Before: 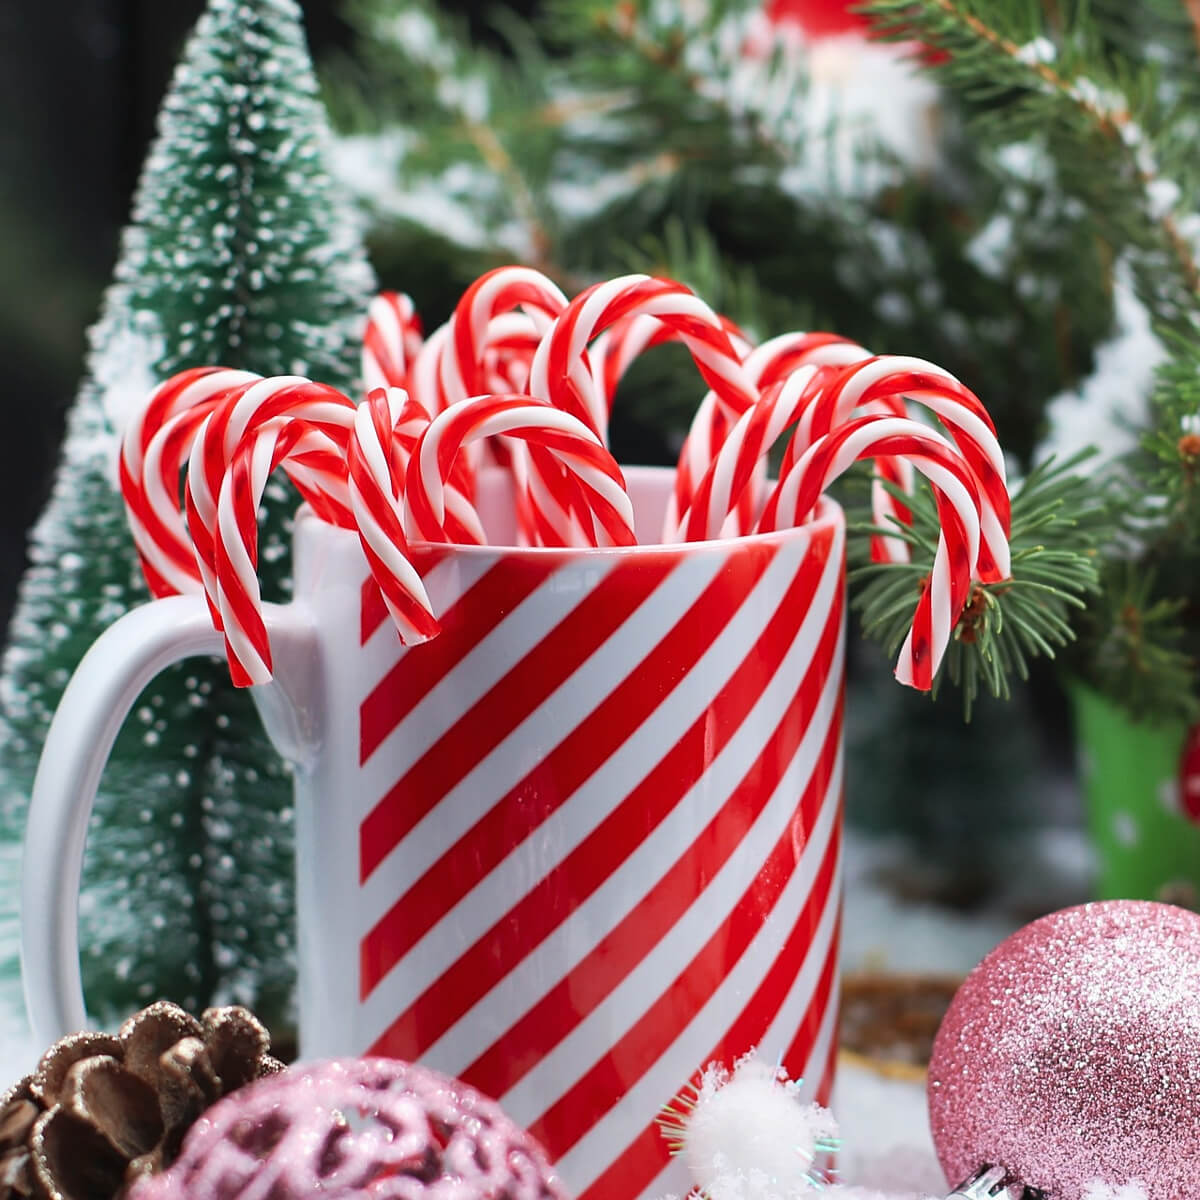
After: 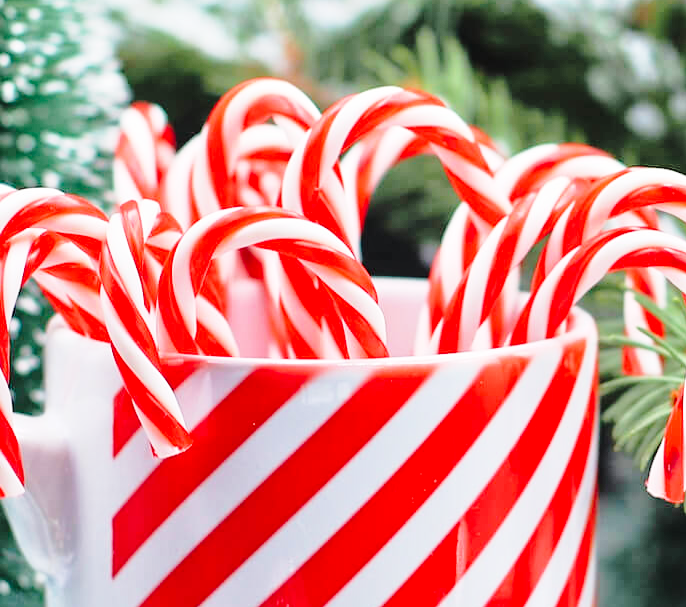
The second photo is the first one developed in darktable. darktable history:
base curve: curves: ch0 [(0, 0) (0.028, 0.03) (0.121, 0.232) (0.46, 0.748) (0.859, 0.968) (1, 1)], preserve colors none
color correction: highlights b* 0.056
crop: left 20.667%, top 15.71%, right 21.615%, bottom 33.679%
exposure: exposure -0.114 EV, compensate highlight preservation false
tone equalizer: -7 EV 0.158 EV, -6 EV 0.586 EV, -5 EV 1.13 EV, -4 EV 1.37 EV, -3 EV 1.17 EV, -2 EV 0.6 EV, -1 EV 0.147 EV, mask exposure compensation -0.487 EV
